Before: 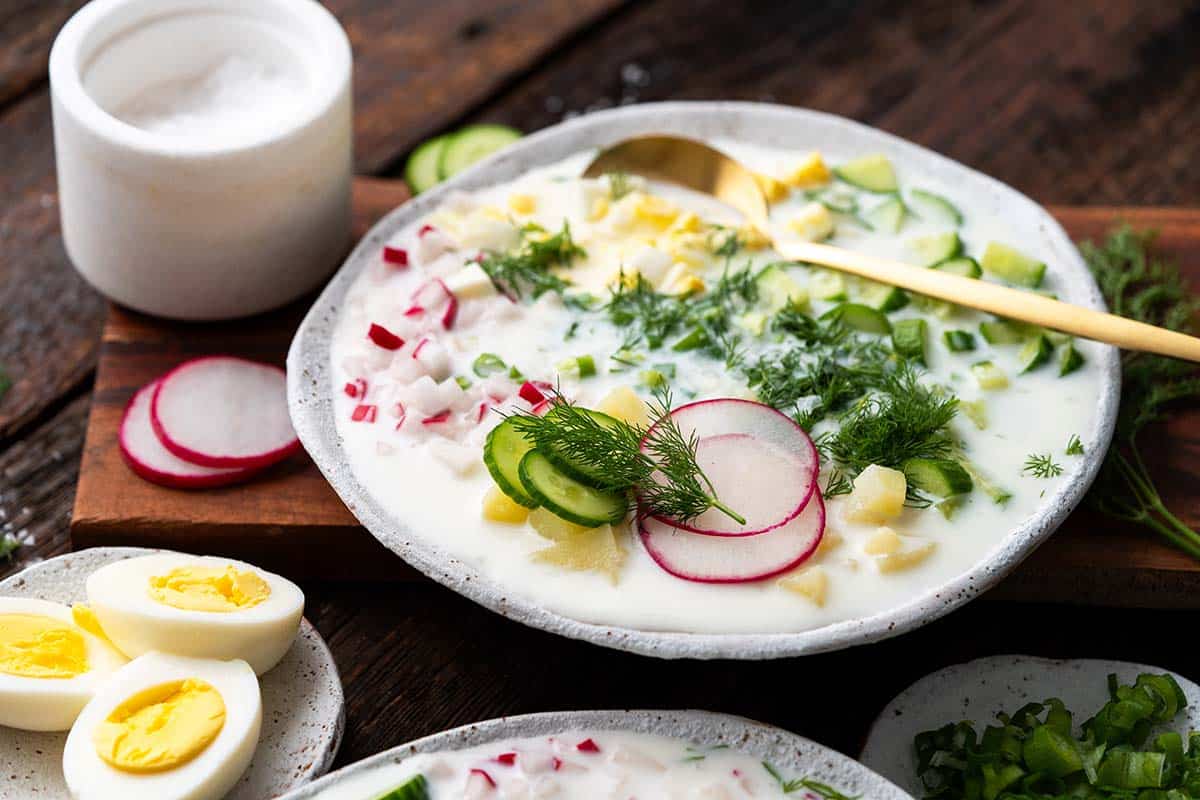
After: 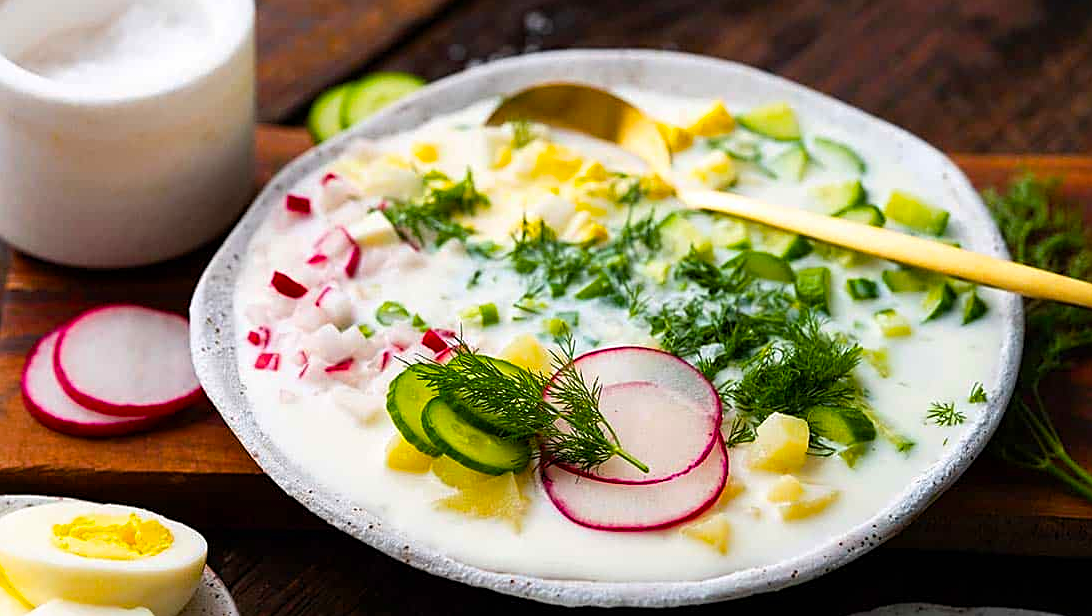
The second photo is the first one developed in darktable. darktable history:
color balance rgb: linear chroma grading › global chroma 15%, perceptual saturation grading › global saturation 30%
sharpen: on, module defaults
crop: left 8.155%, top 6.611%, bottom 15.385%
